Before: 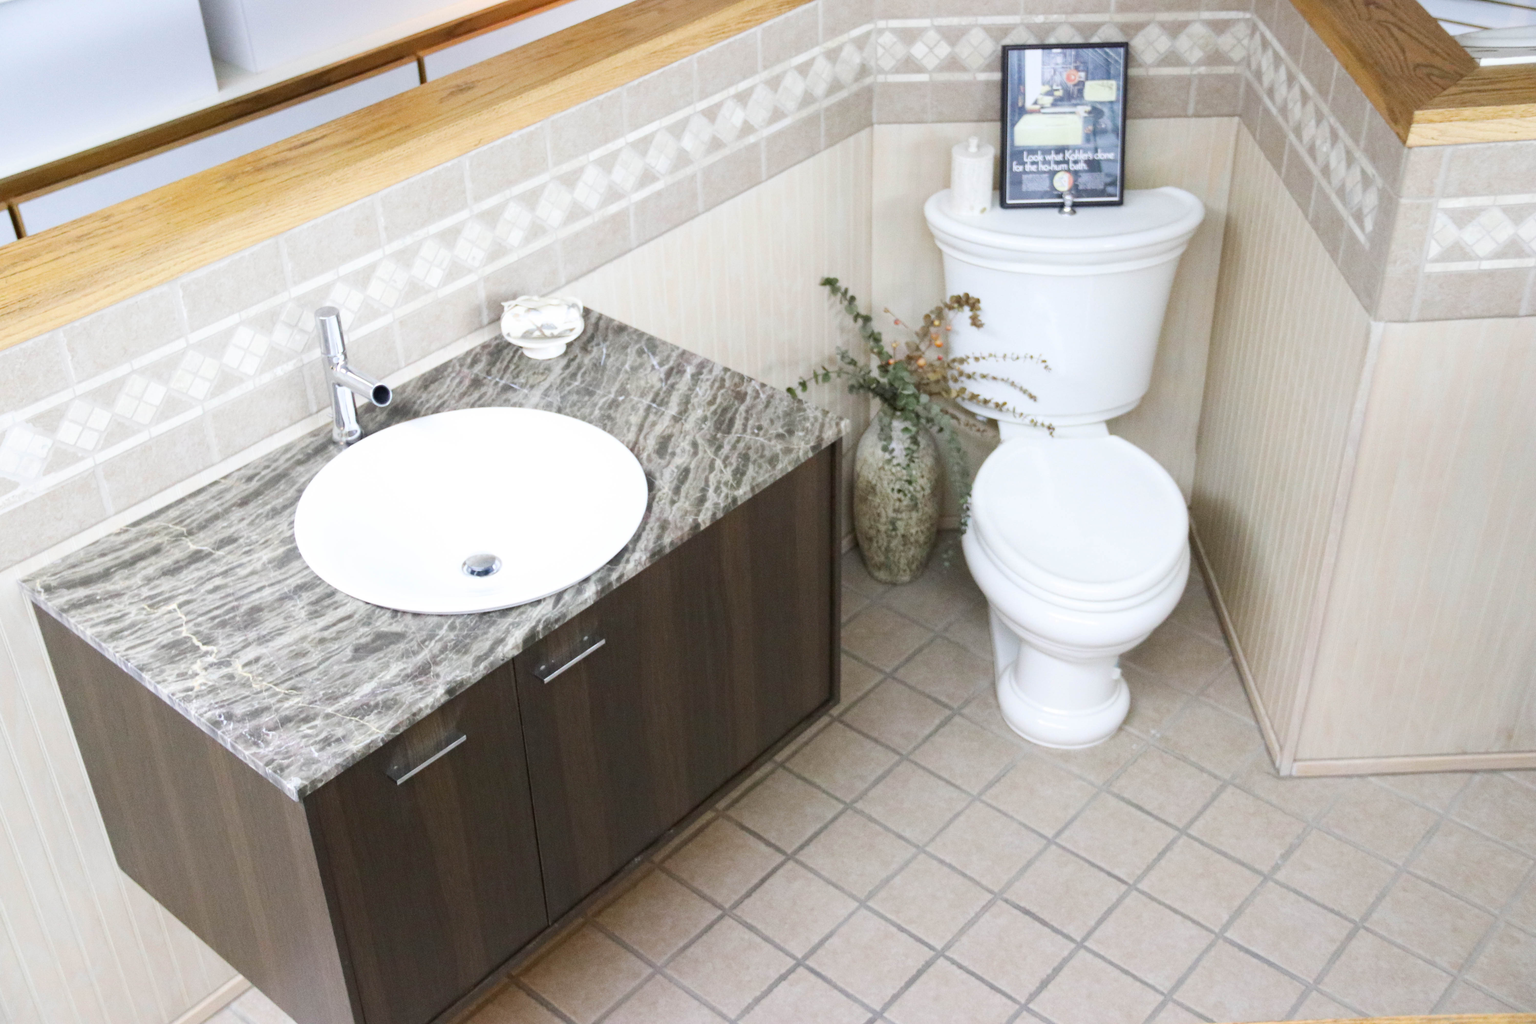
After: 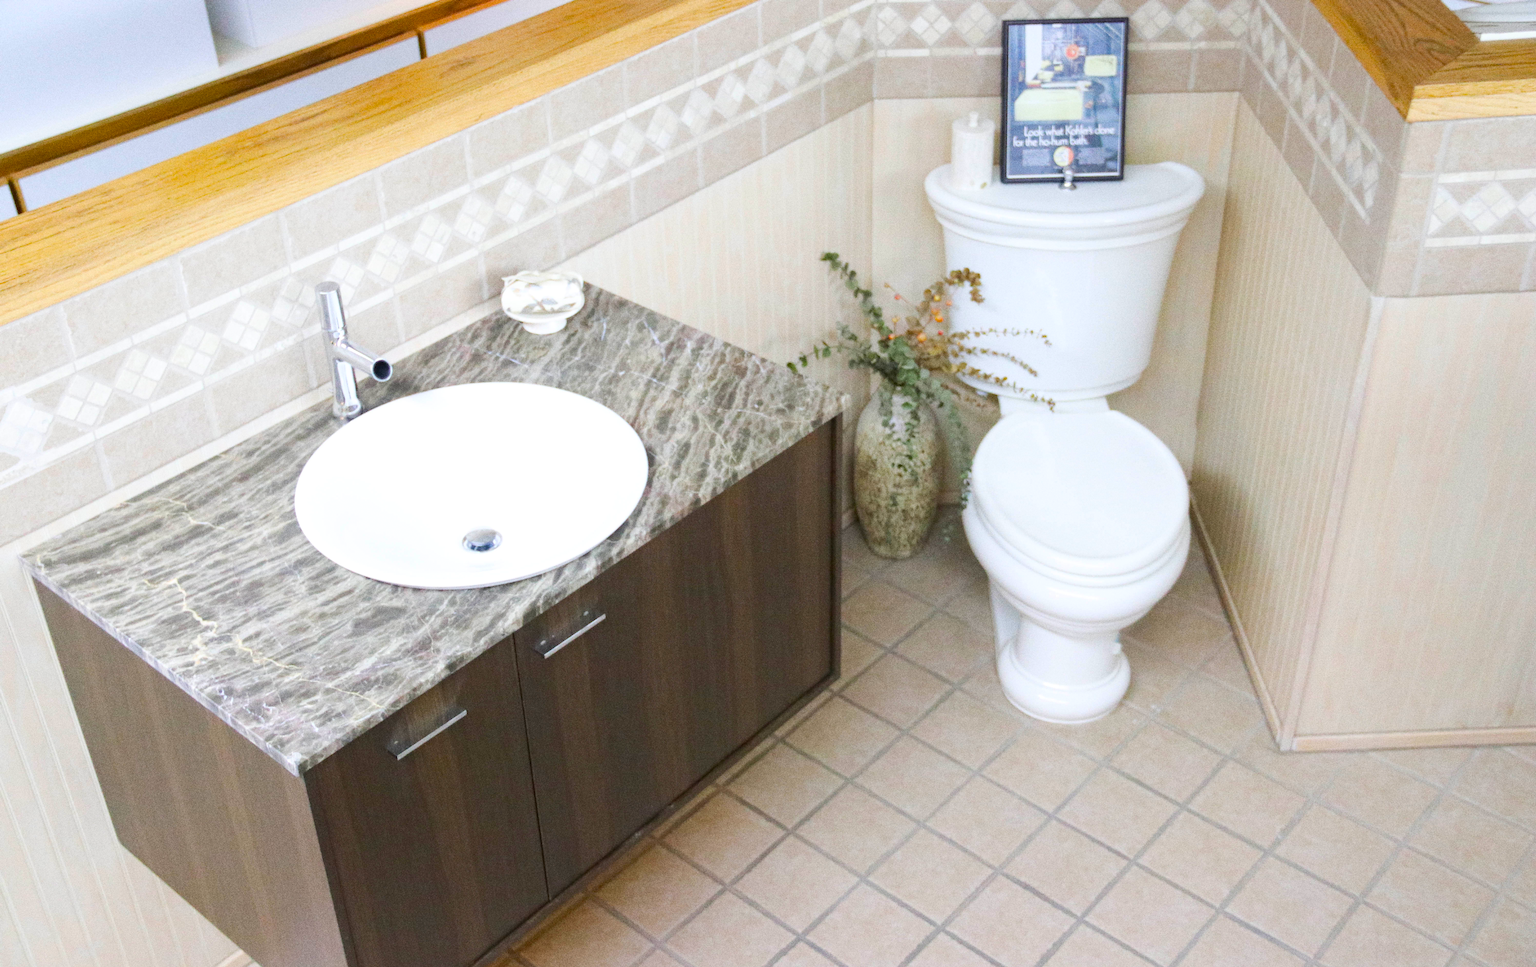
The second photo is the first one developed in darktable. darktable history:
color balance rgb: perceptual saturation grading › global saturation 25%, perceptual brilliance grading › mid-tones 10%, perceptual brilliance grading › shadows 15%, global vibrance 20%
crop and rotate: top 2.479%, bottom 3.018%
grain: coarseness 0.09 ISO, strength 40%
